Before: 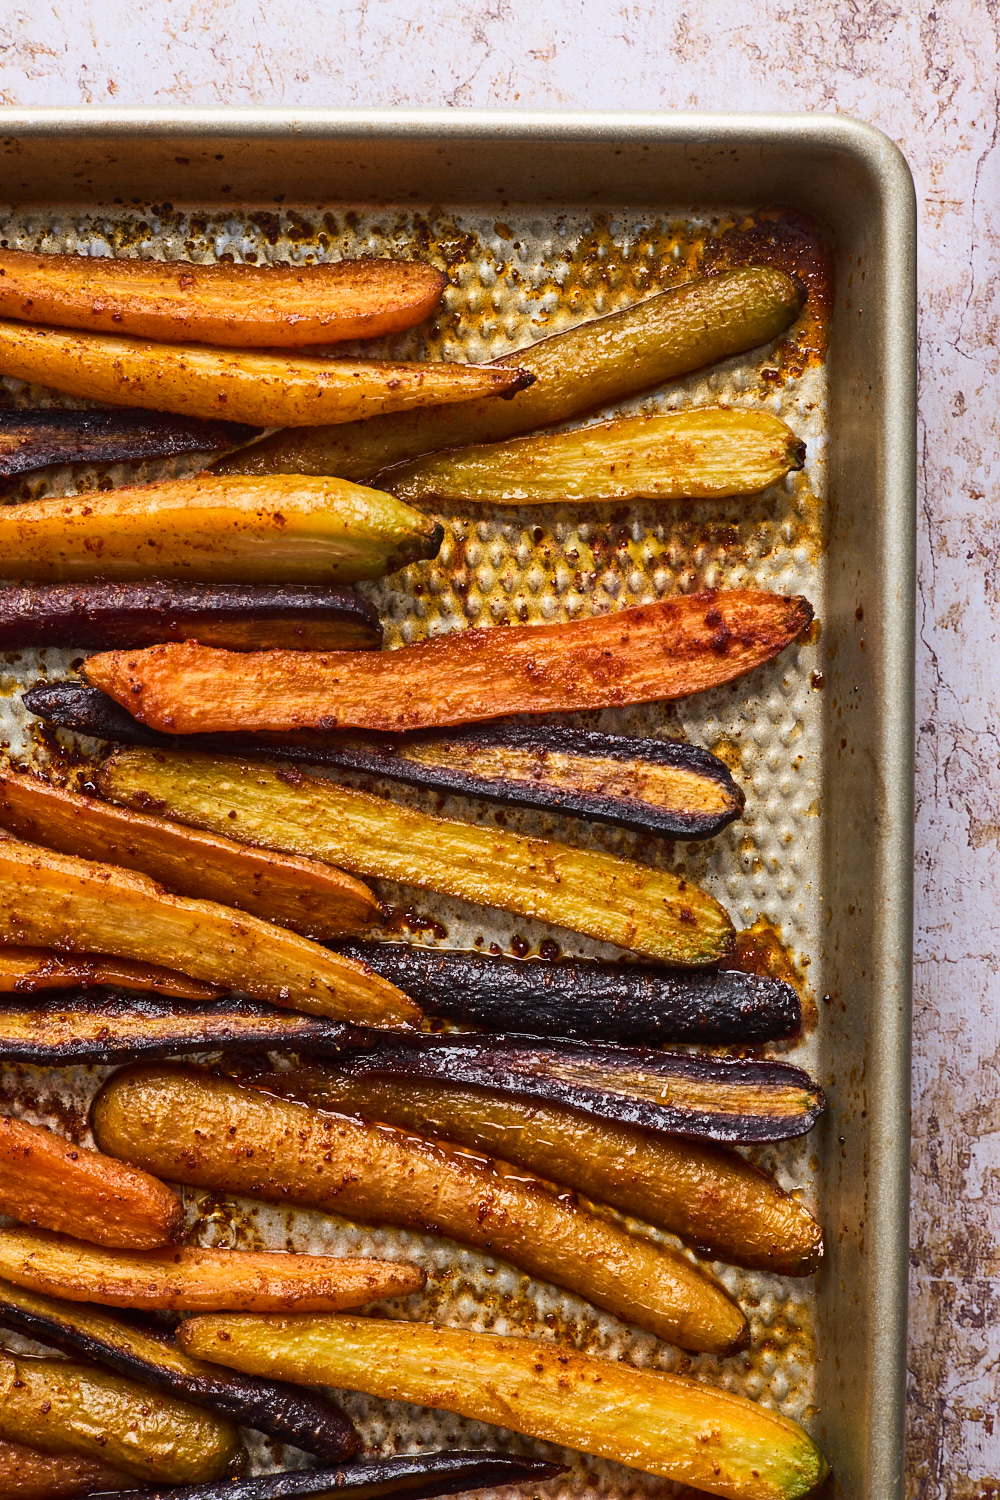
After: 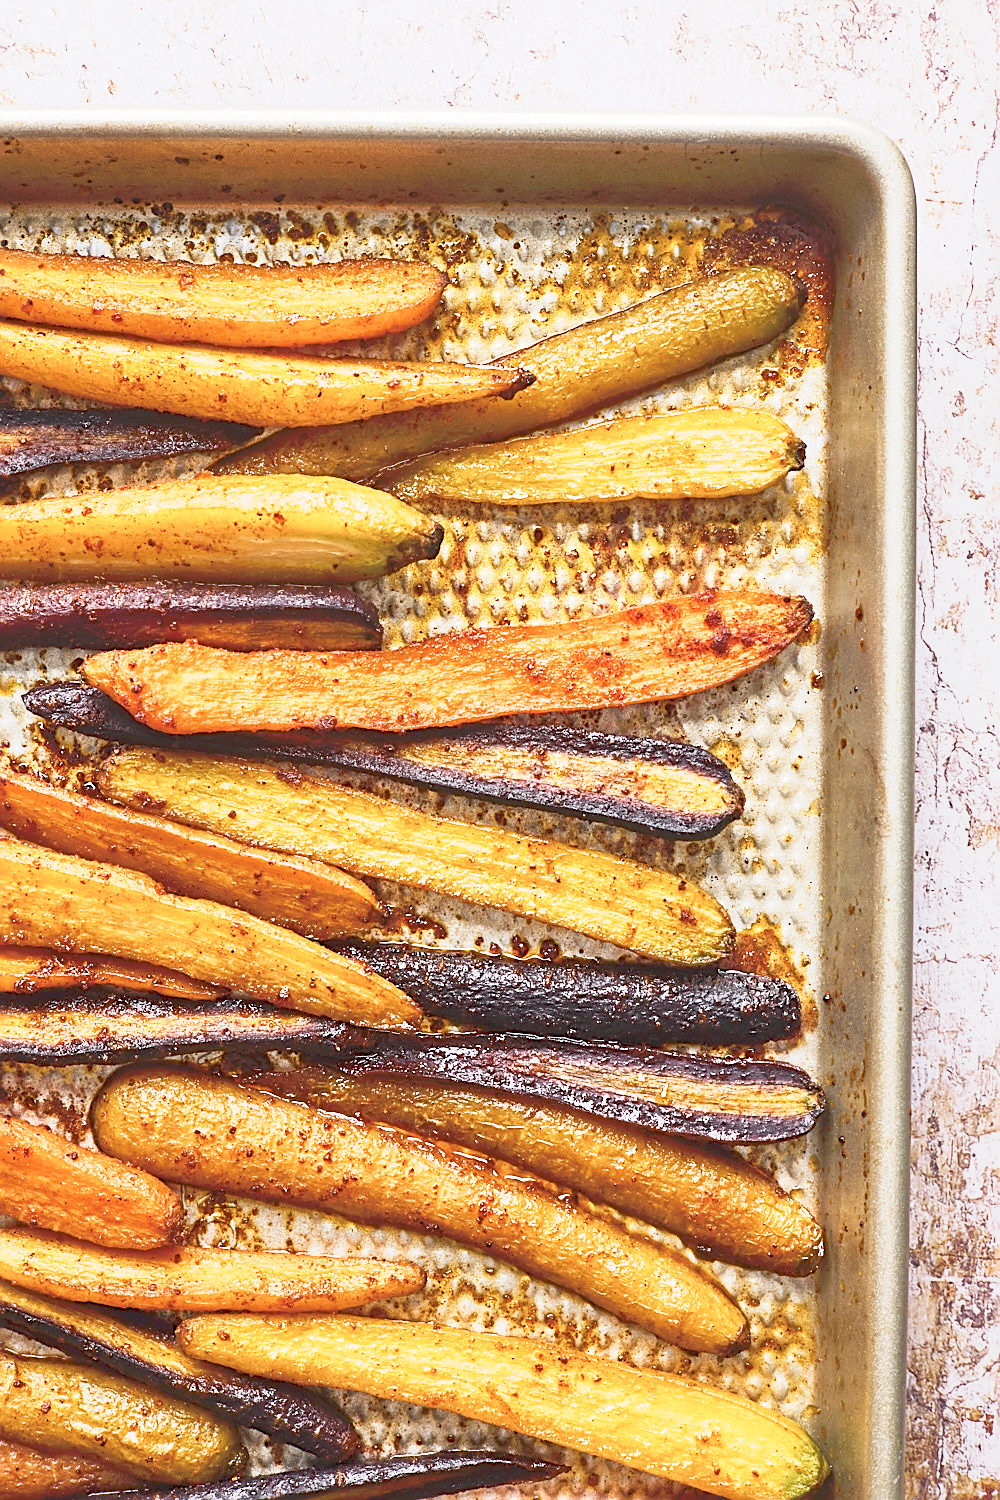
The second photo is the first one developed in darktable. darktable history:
tone curve: curves: ch0 [(0, 0) (0.003, 0.195) (0.011, 0.161) (0.025, 0.21) (0.044, 0.24) (0.069, 0.254) (0.1, 0.283) (0.136, 0.347) (0.177, 0.412) (0.224, 0.455) (0.277, 0.531) (0.335, 0.606) (0.399, 0.679) (0.468, 0.748) (0.543, 0.814) (0.623, 0.876) (0.709, 0.927) (0.801, 0.949) (0.898, 0.962) (1, 1)], preserve colors none
sharpen: on, module defaults
